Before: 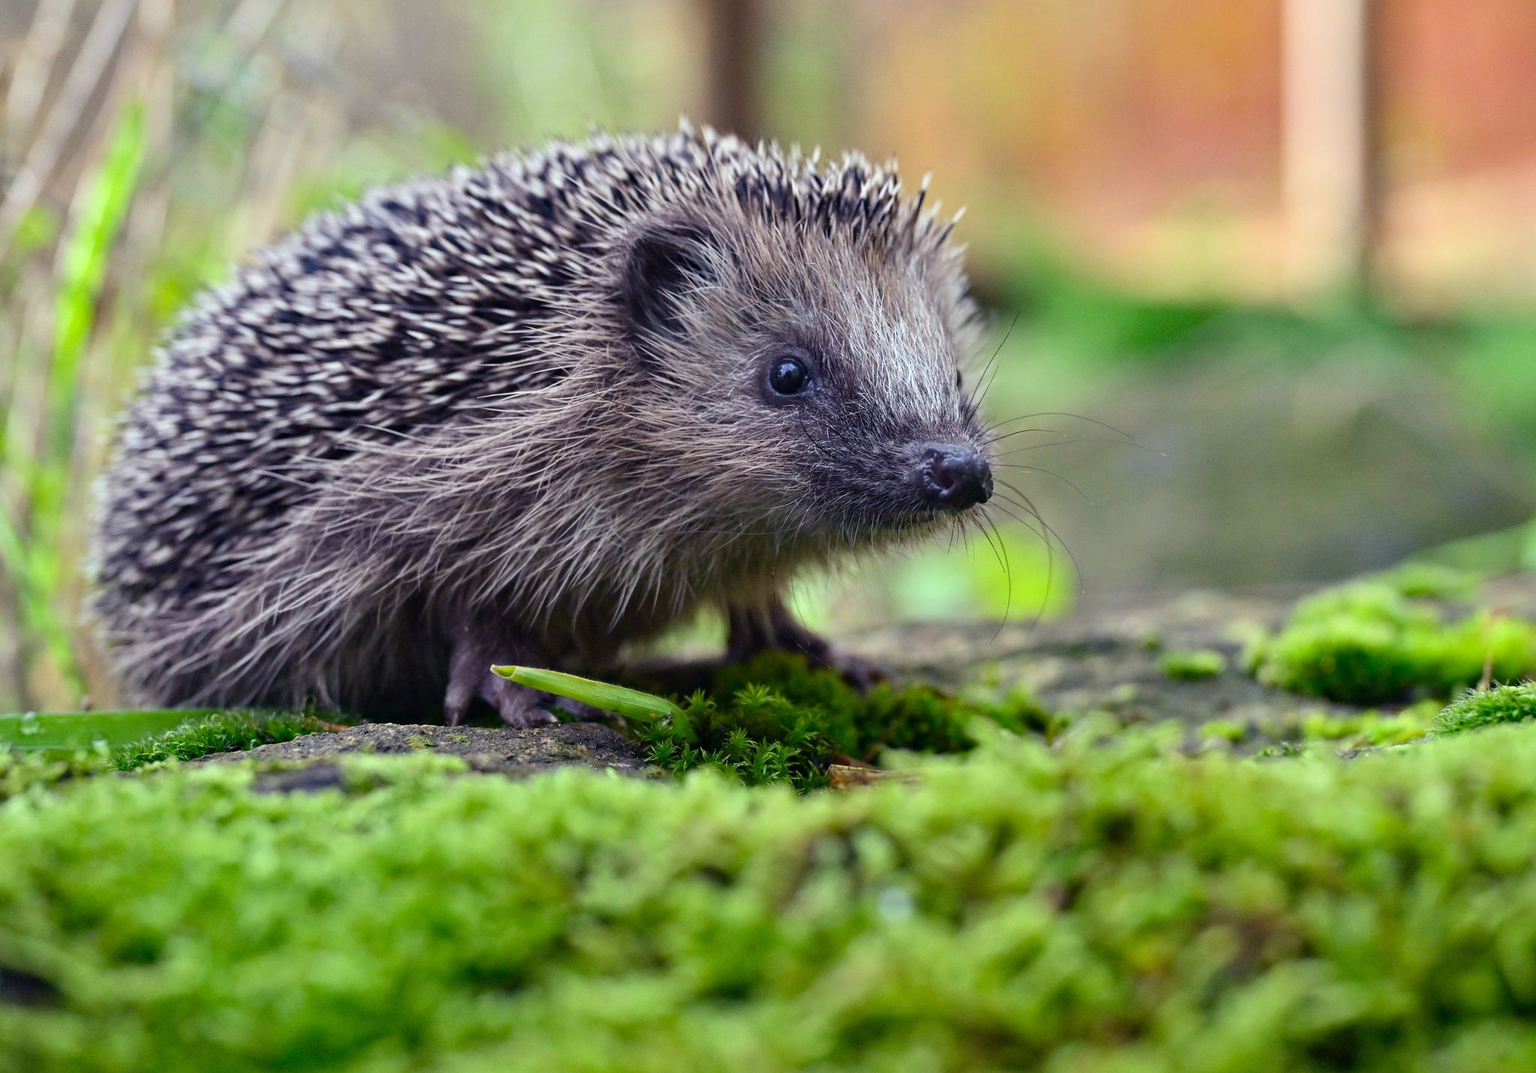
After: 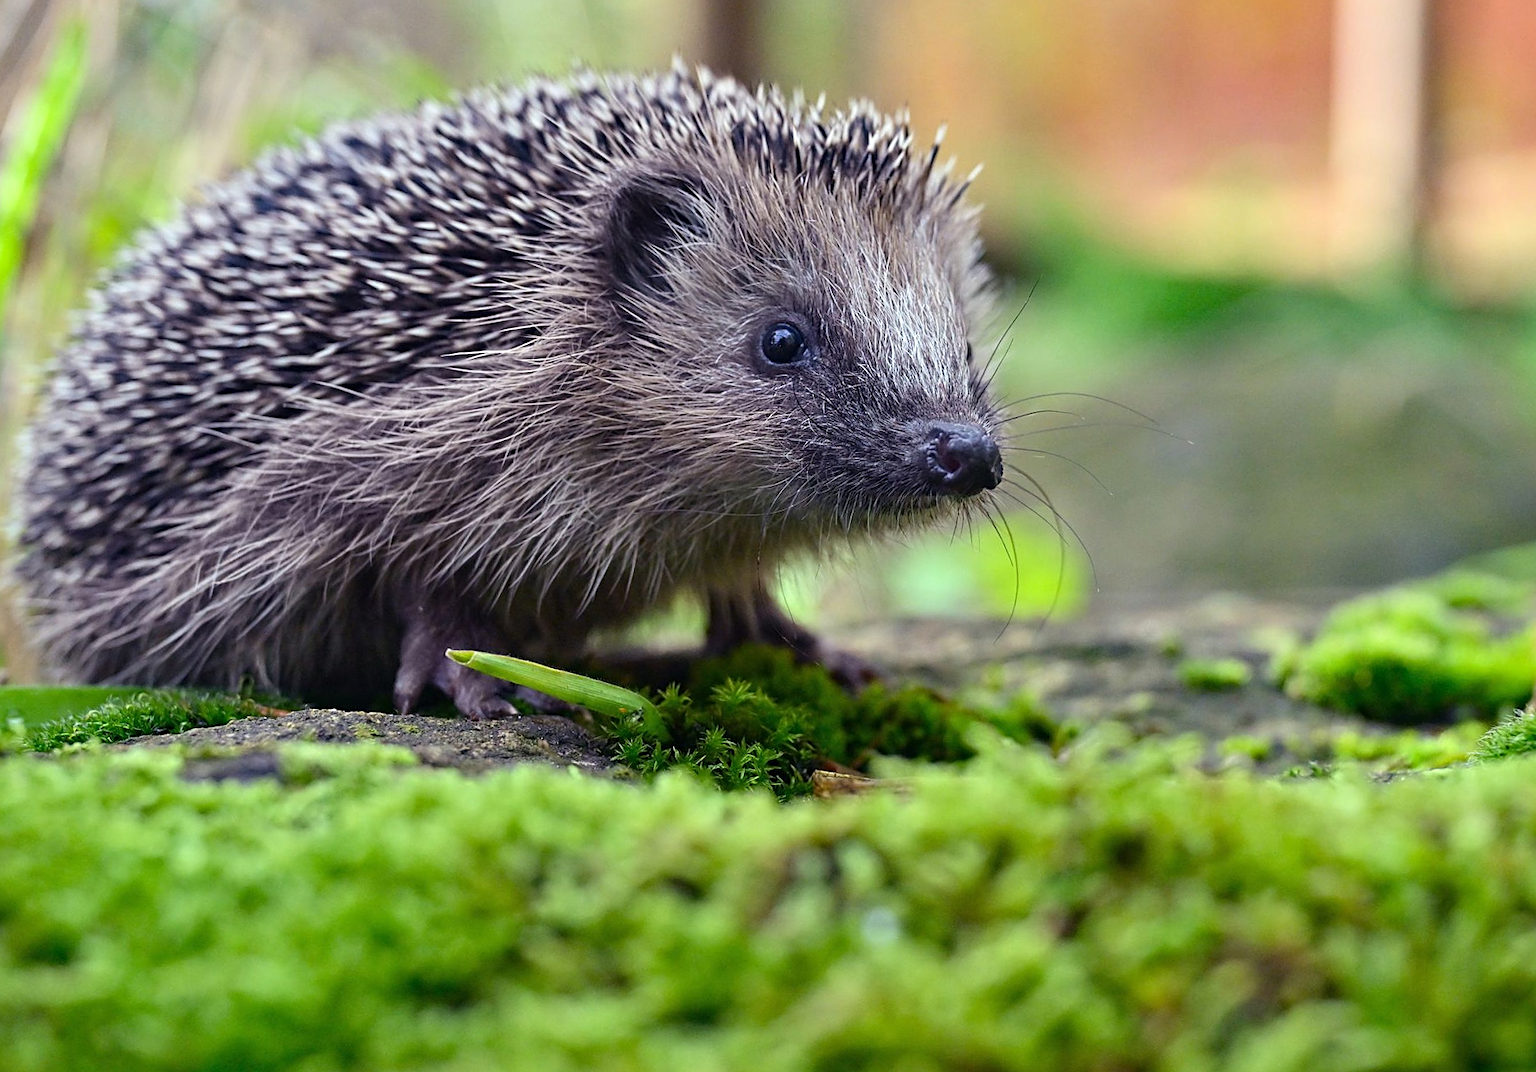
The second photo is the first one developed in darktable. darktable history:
exposure: exposure 0.085 EV, compensate highlight preservation false
crop and rotate: angle -1.86°, left 3.153%, top 3.956%, right 1.359%, bottom 0.642%
sharpen: on, module defaults
